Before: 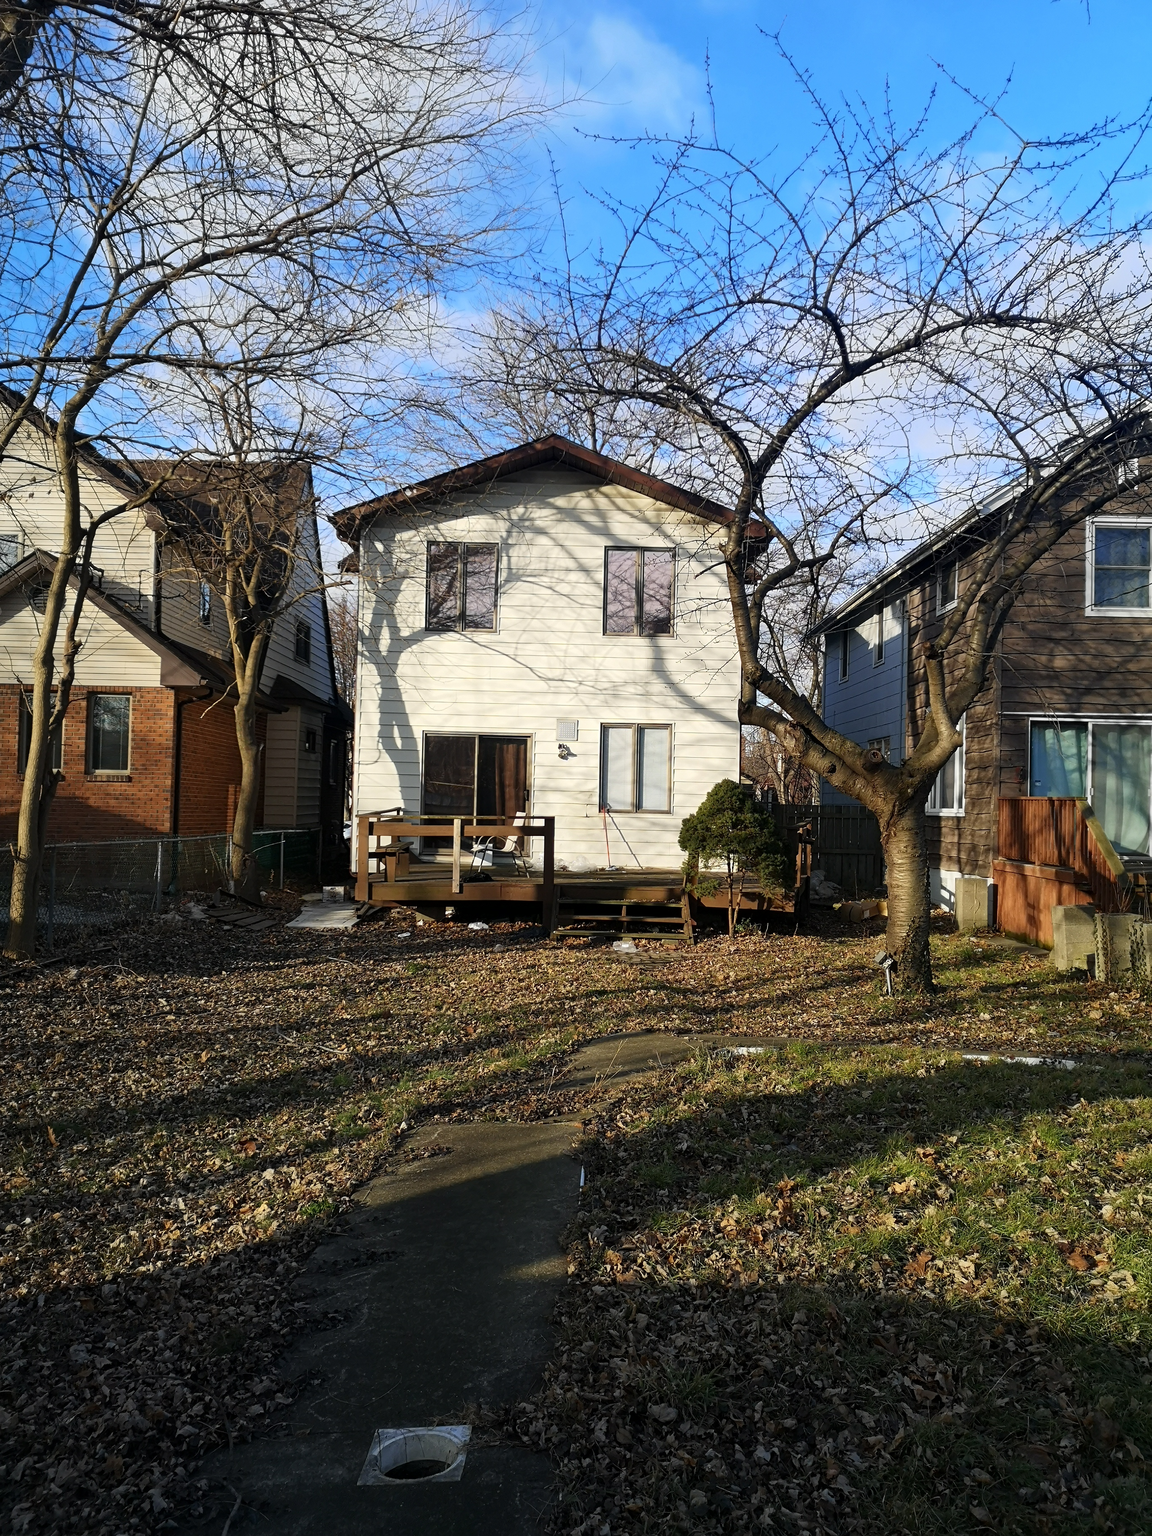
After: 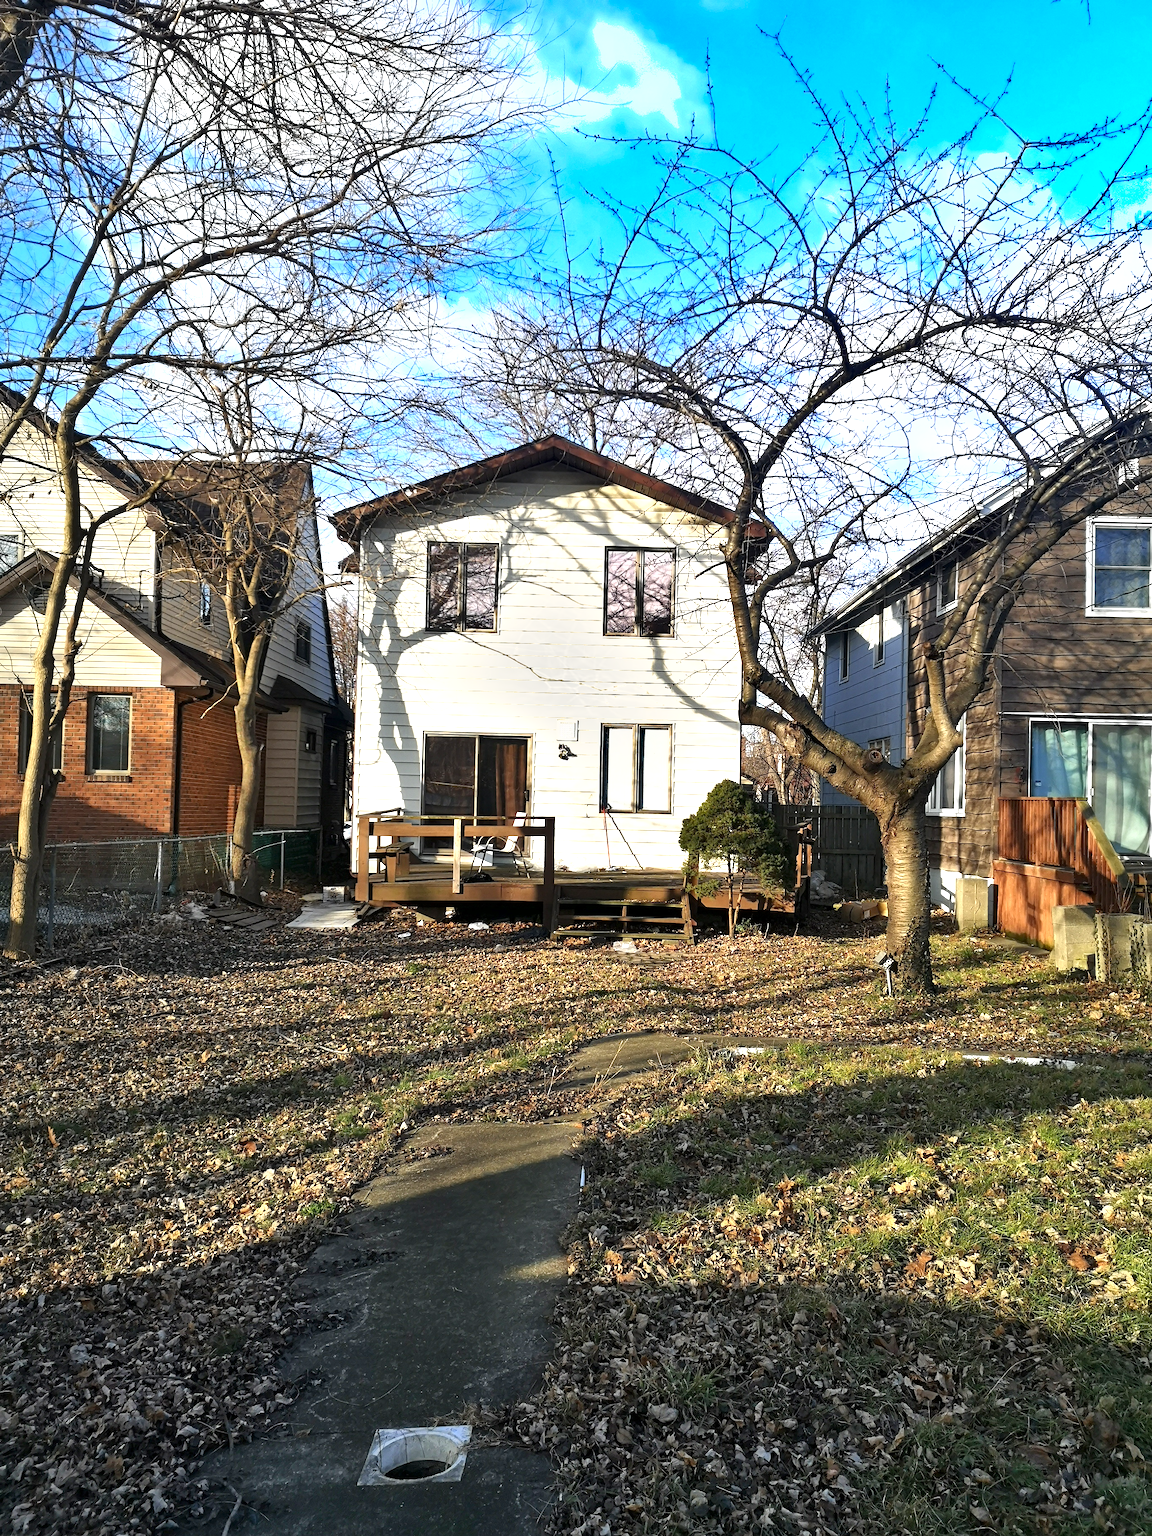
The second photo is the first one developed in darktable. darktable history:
shadows and highlights: low approximation 0.01, soften with gaussian
exposure: exposure 1 EV, compensate exposure bias true, compensate highlight preservation false
